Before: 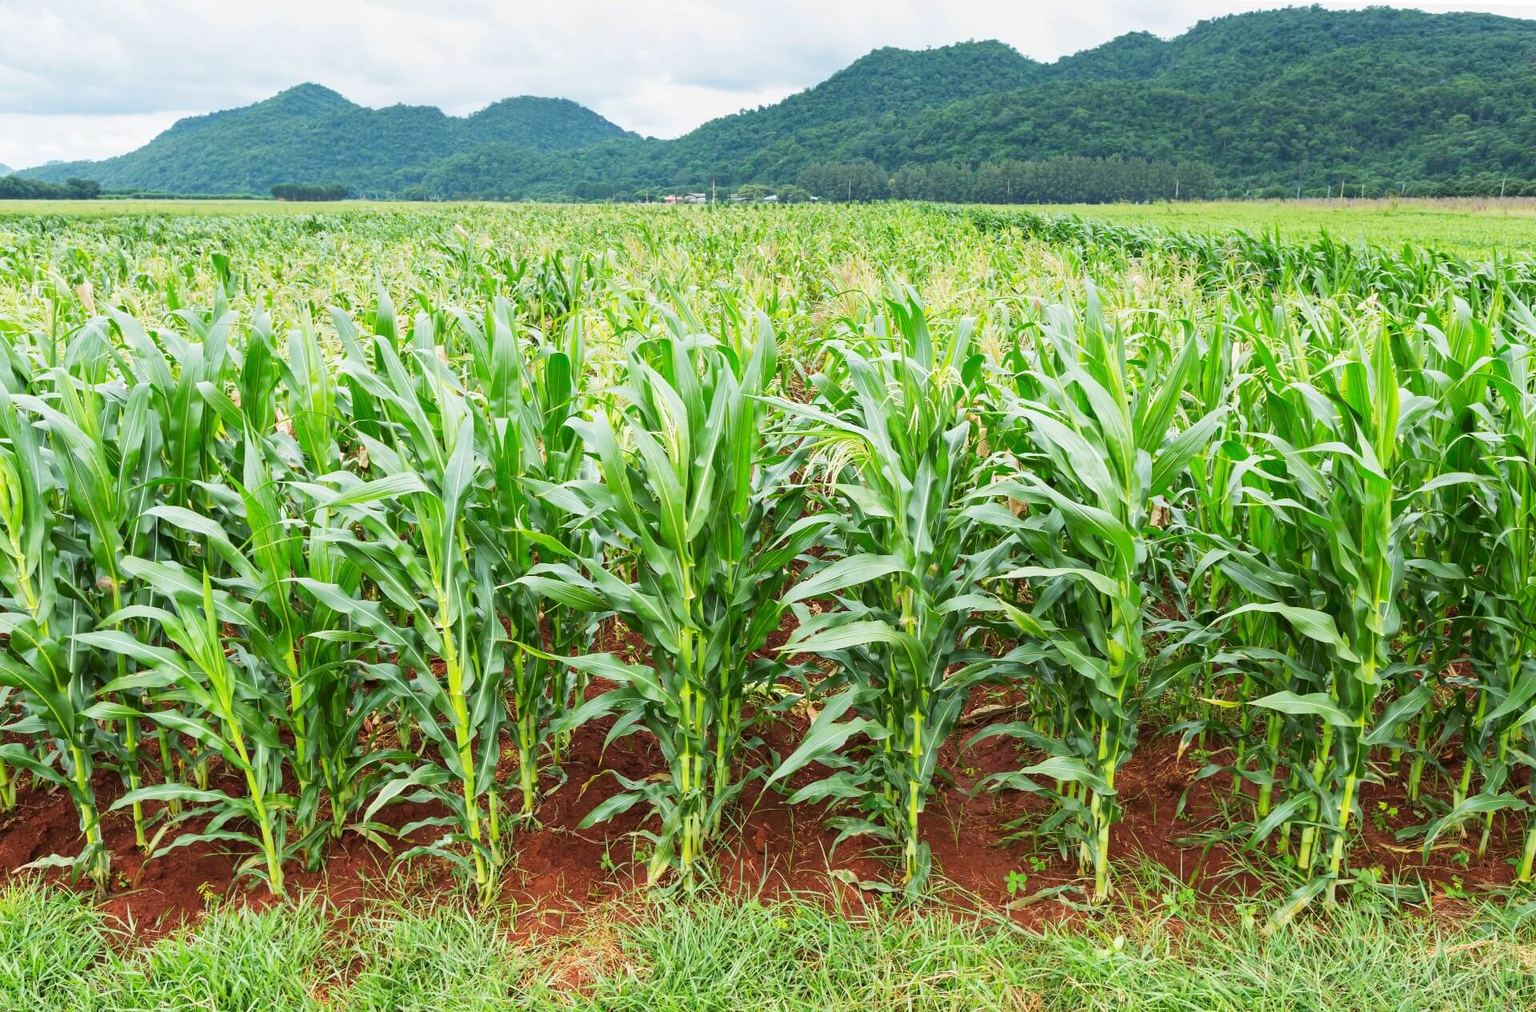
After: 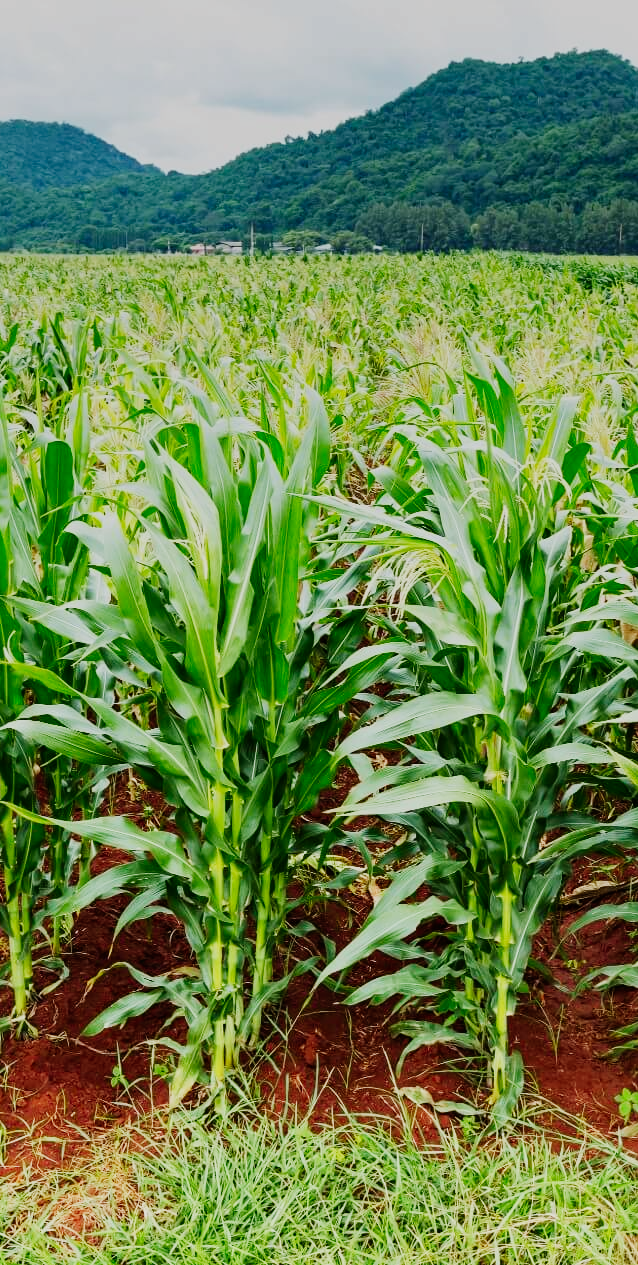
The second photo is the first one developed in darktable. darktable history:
sigmoid: contrast 1.7, skew -0.2, preserve hue 0%, red attenuation 0.1, red rotation 0.035, green attenuation 0.1, green rotation -0.017, blue attenuation 0.15, blue rotation -0.052, base primaries Rec2020
graduated density: on, module defaults
haze removal: compatibility mode true, adaptive false
crop: left 33.36%, right 33.36%
